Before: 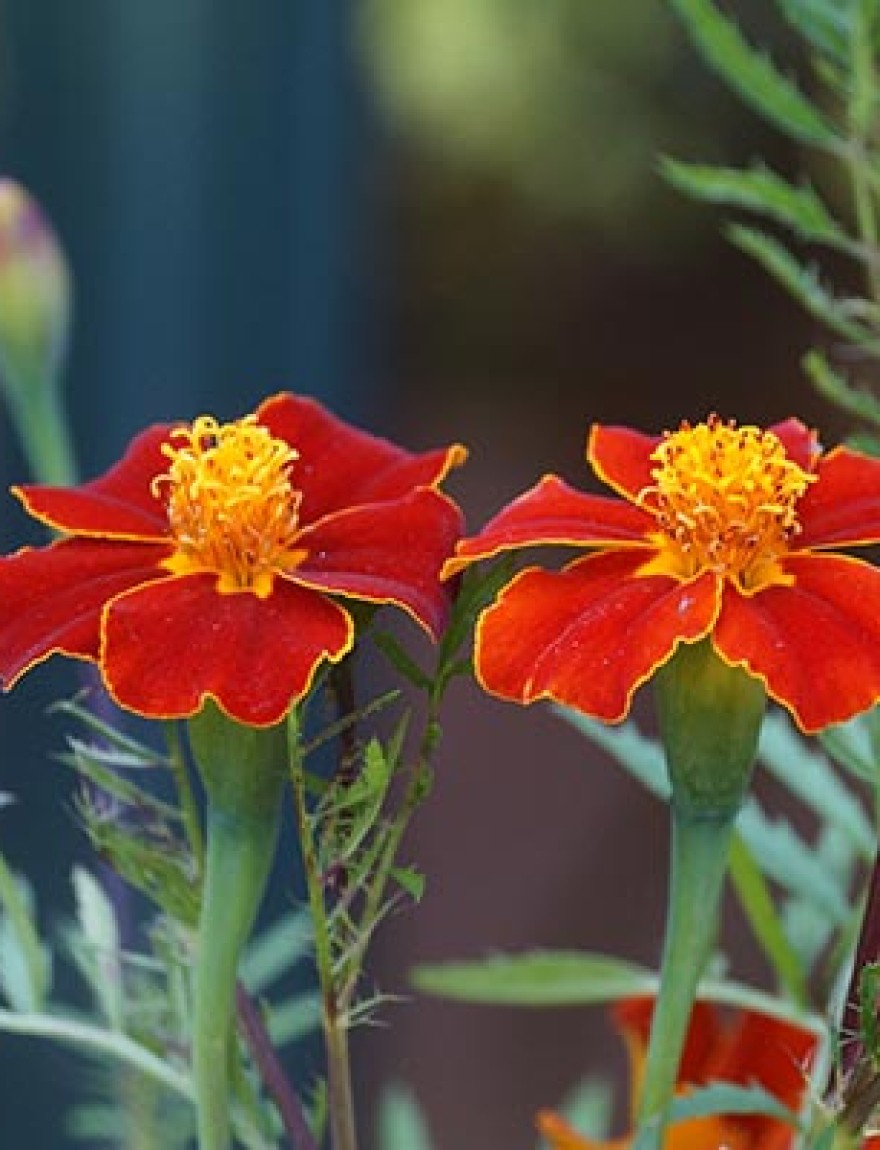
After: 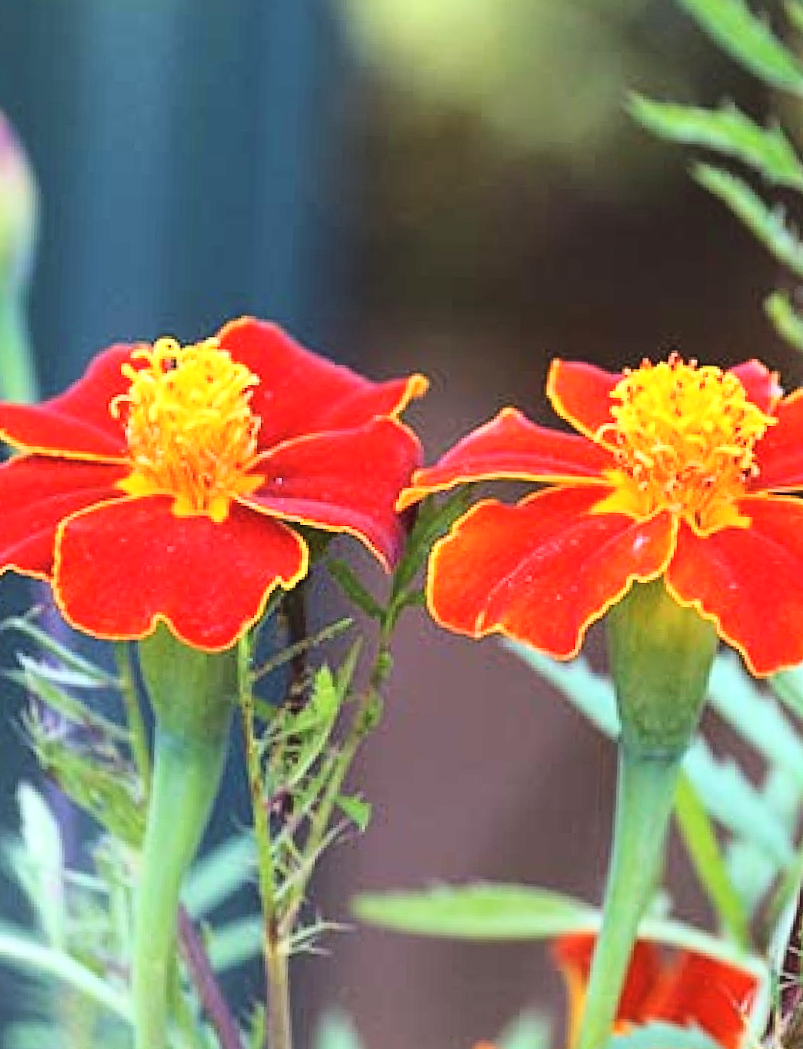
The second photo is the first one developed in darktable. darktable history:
crop and rotate: angle -1.96°, left 3.097%, top 4.154%, right 1.586%, bottom 0.529%
base curve: curves: ch0 [(0, 0) (0.028, 0.03) (0.121, 0.232) (0.46, 0.748) (0.859, 0.968) (1, 1)]
exposure: black level correction -0.002, exposure 0.54 EV, compensate highlight preservation false
